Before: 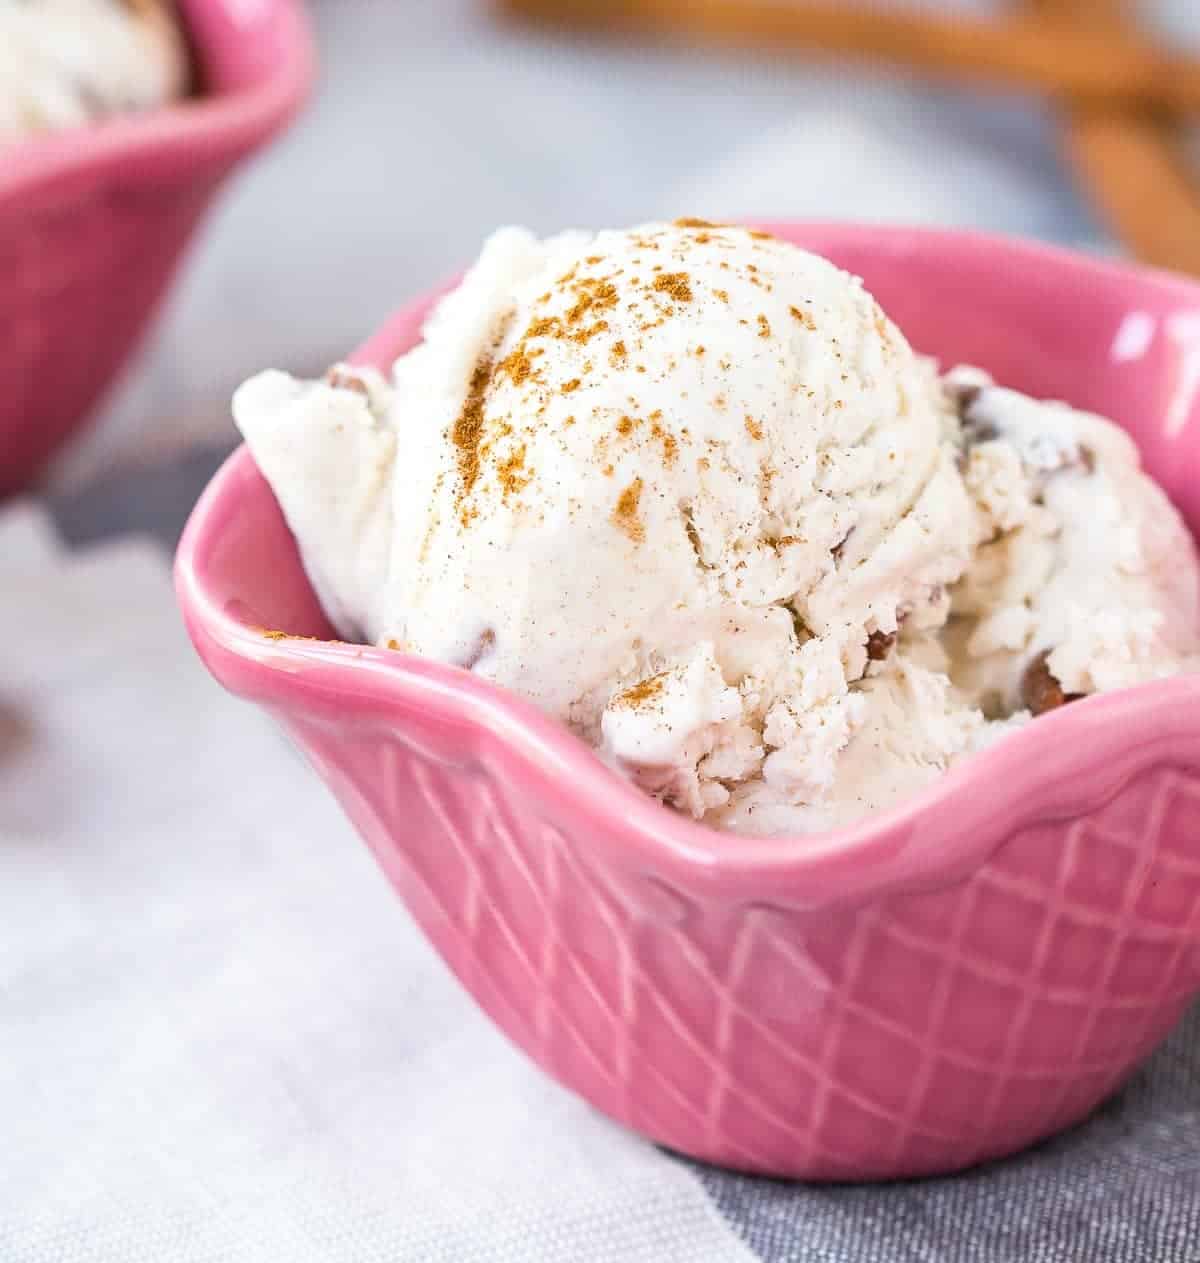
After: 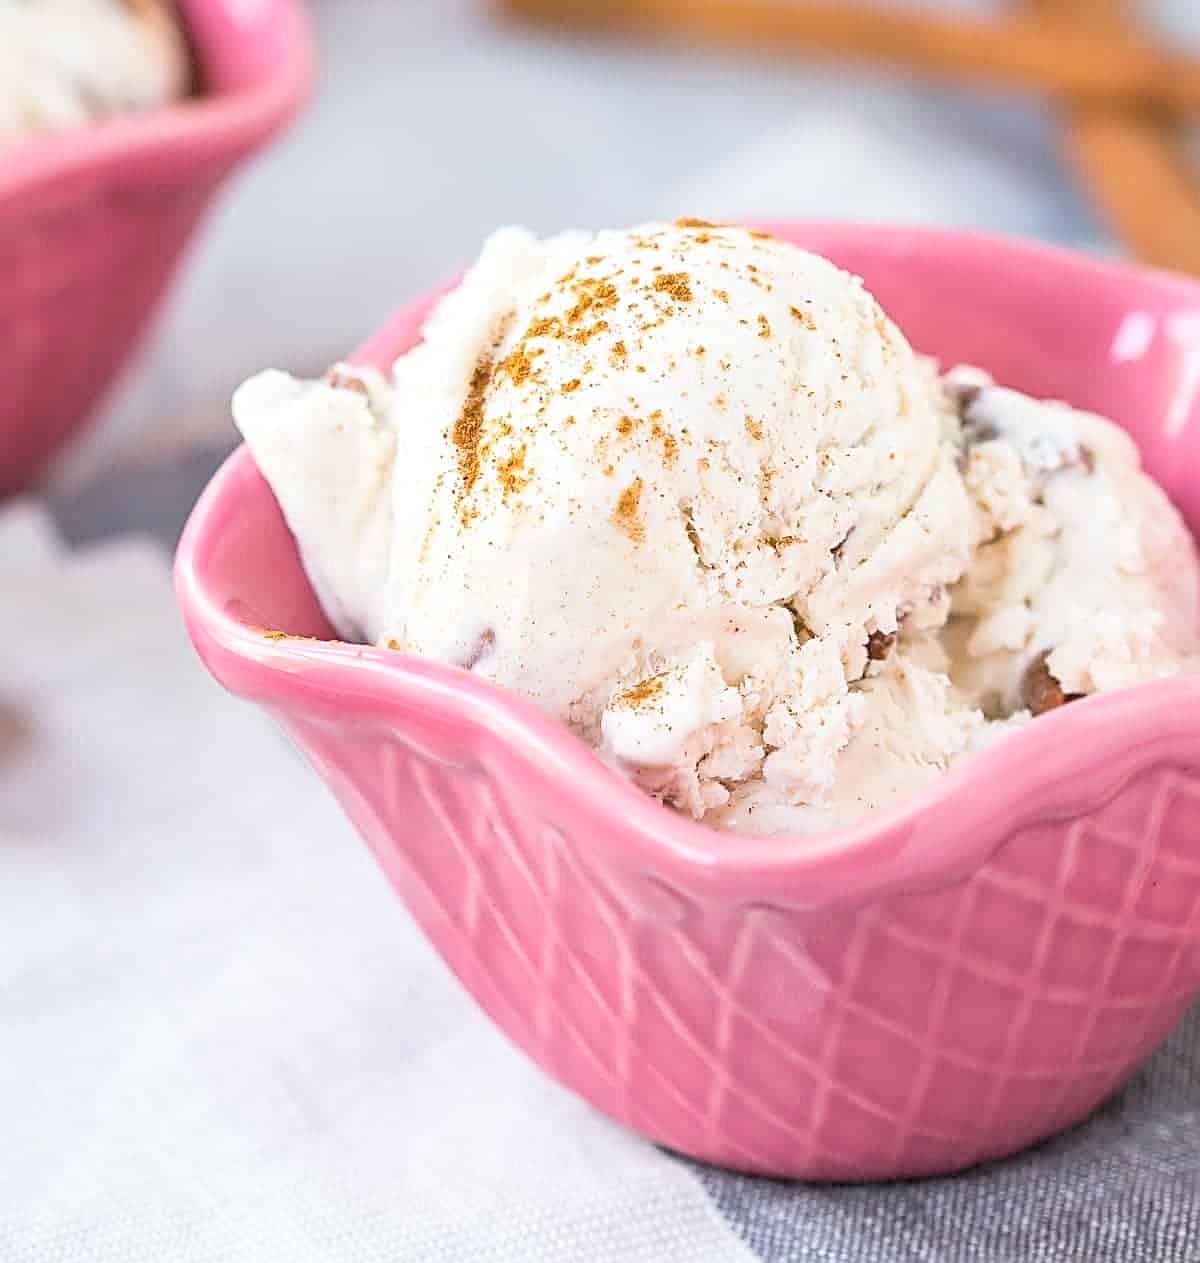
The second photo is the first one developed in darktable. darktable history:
contrast brightness saturation: brightness 0.129
sharpen: radius 2.774
